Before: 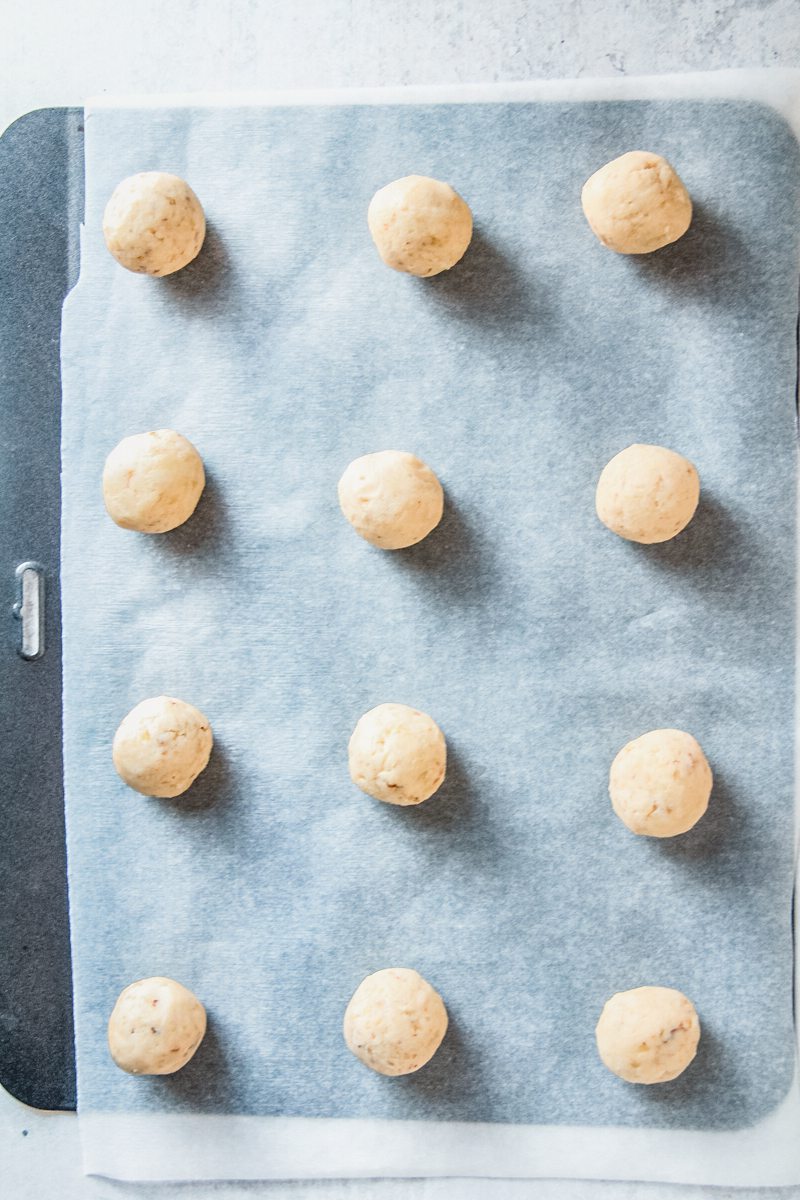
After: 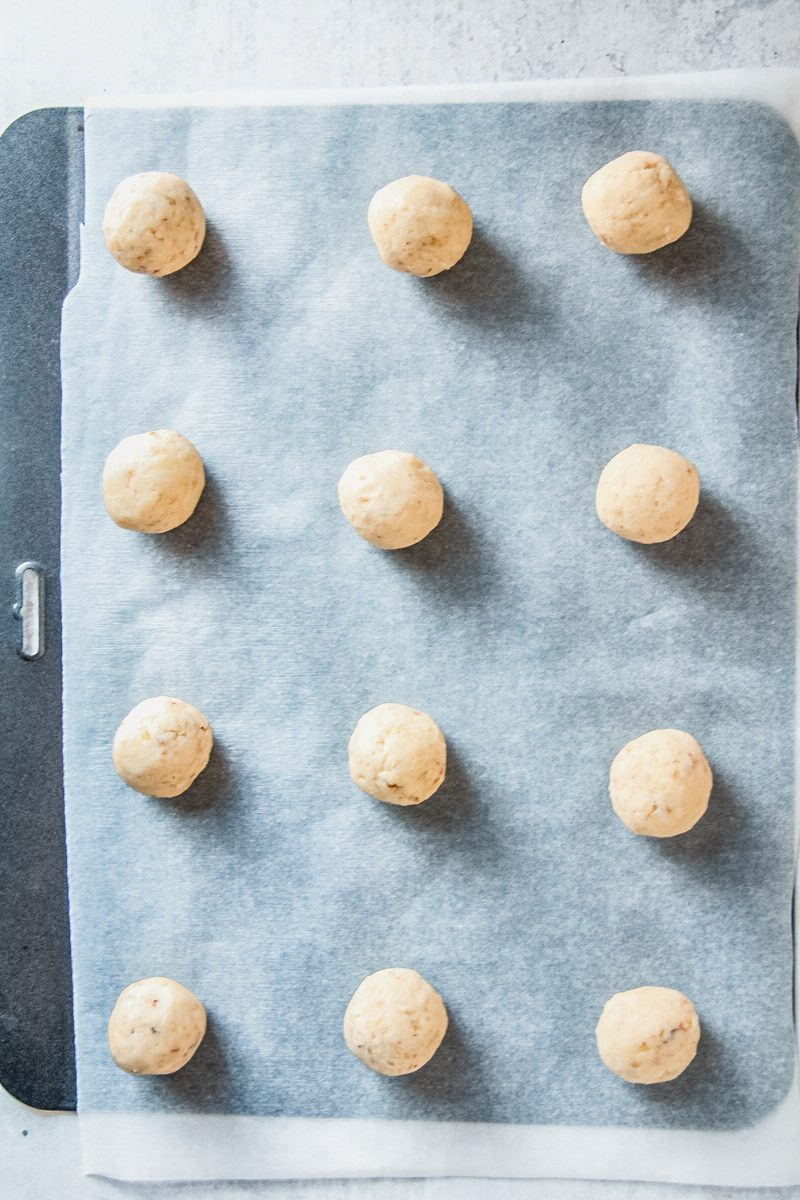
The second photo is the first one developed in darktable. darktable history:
shadows and highlights: shadows 36.14, highlights -27.24, soften with gaussian
